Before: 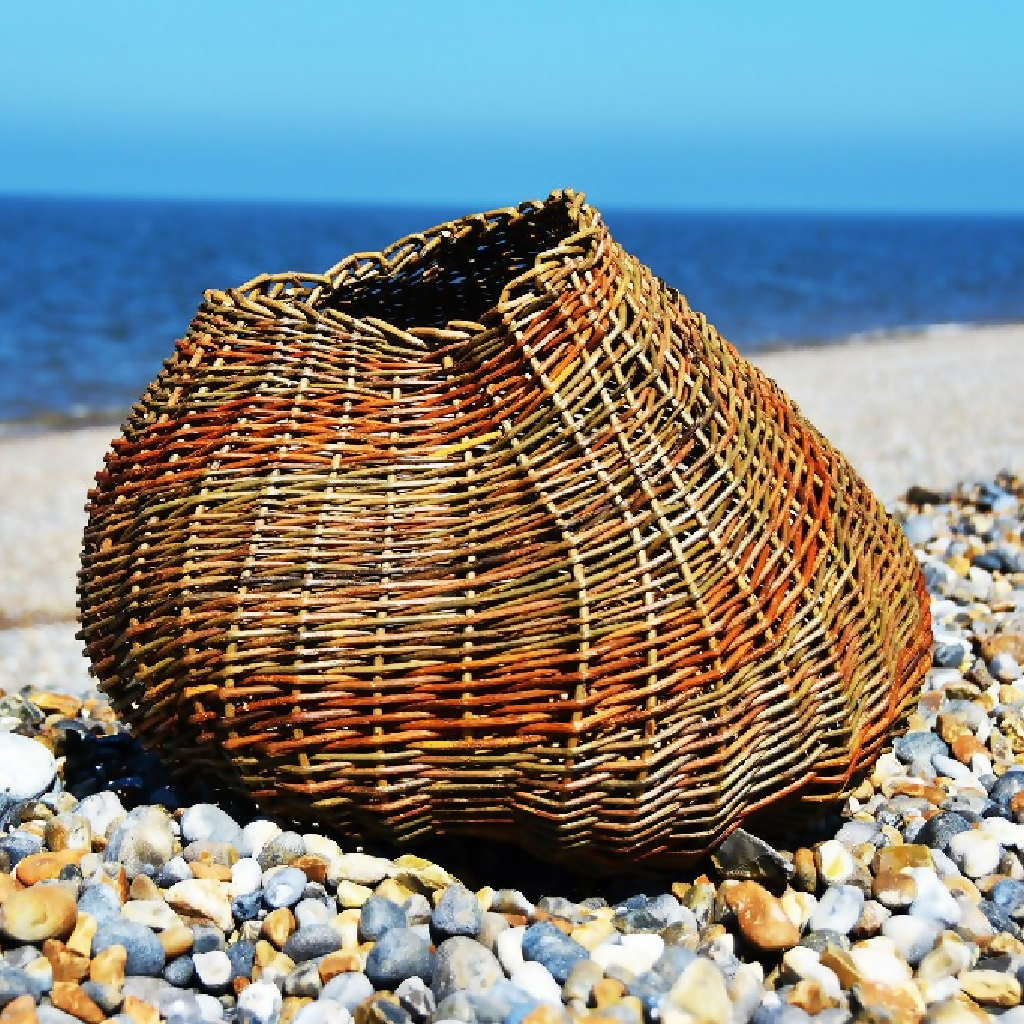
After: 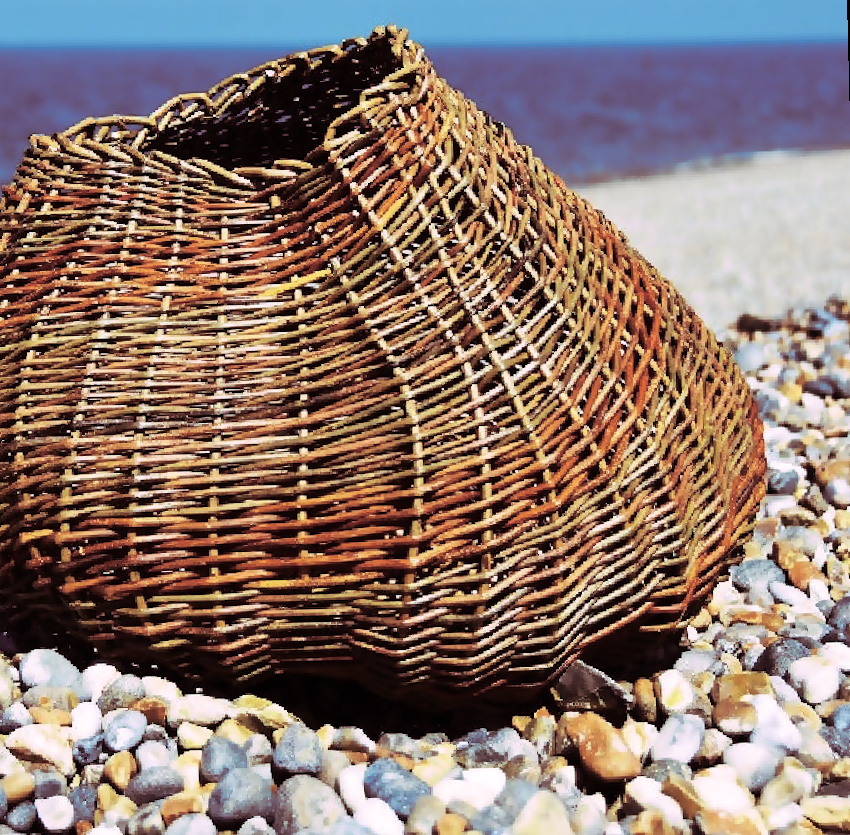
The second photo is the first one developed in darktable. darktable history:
contrast brightness saturation: saturation -0.17
split-toning: highlights › hue 298.8°, highlights › saturation 0.73, compress 41.76%
crop: left 16.315%, top 14.246%
rotate and perspective: rotation -1.42°, crop left 0.016, crop right 0.984, crop top 0.035, crop bottom 0.965
